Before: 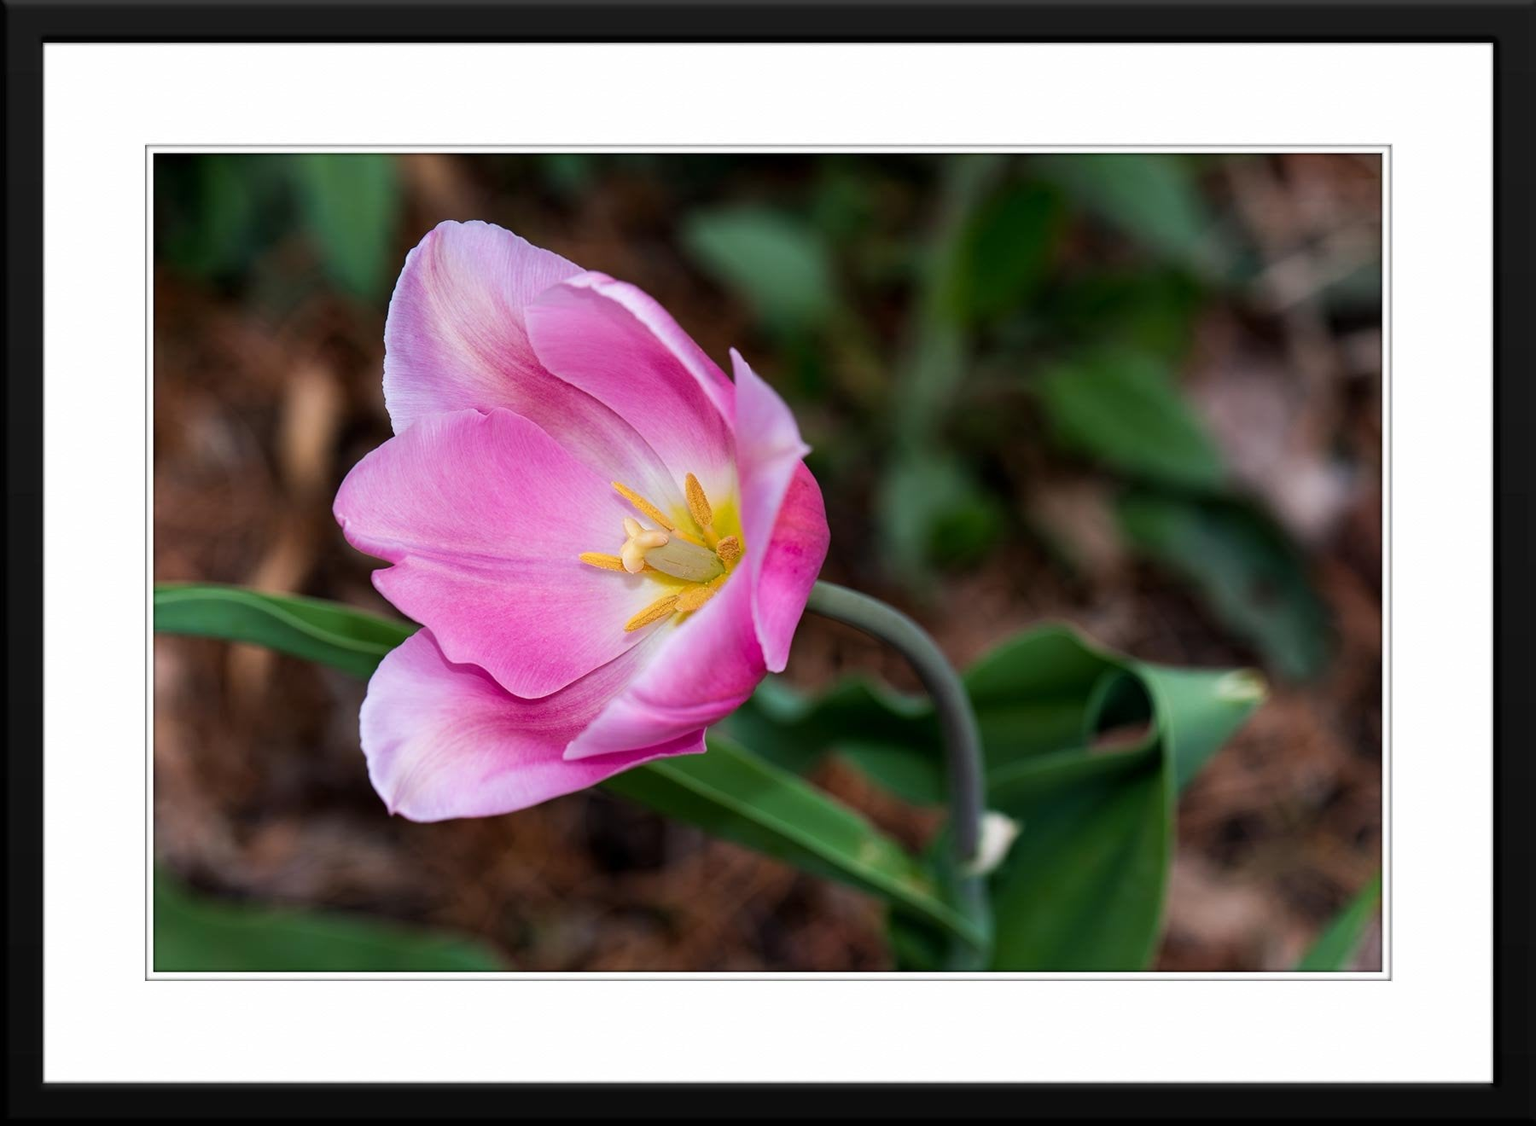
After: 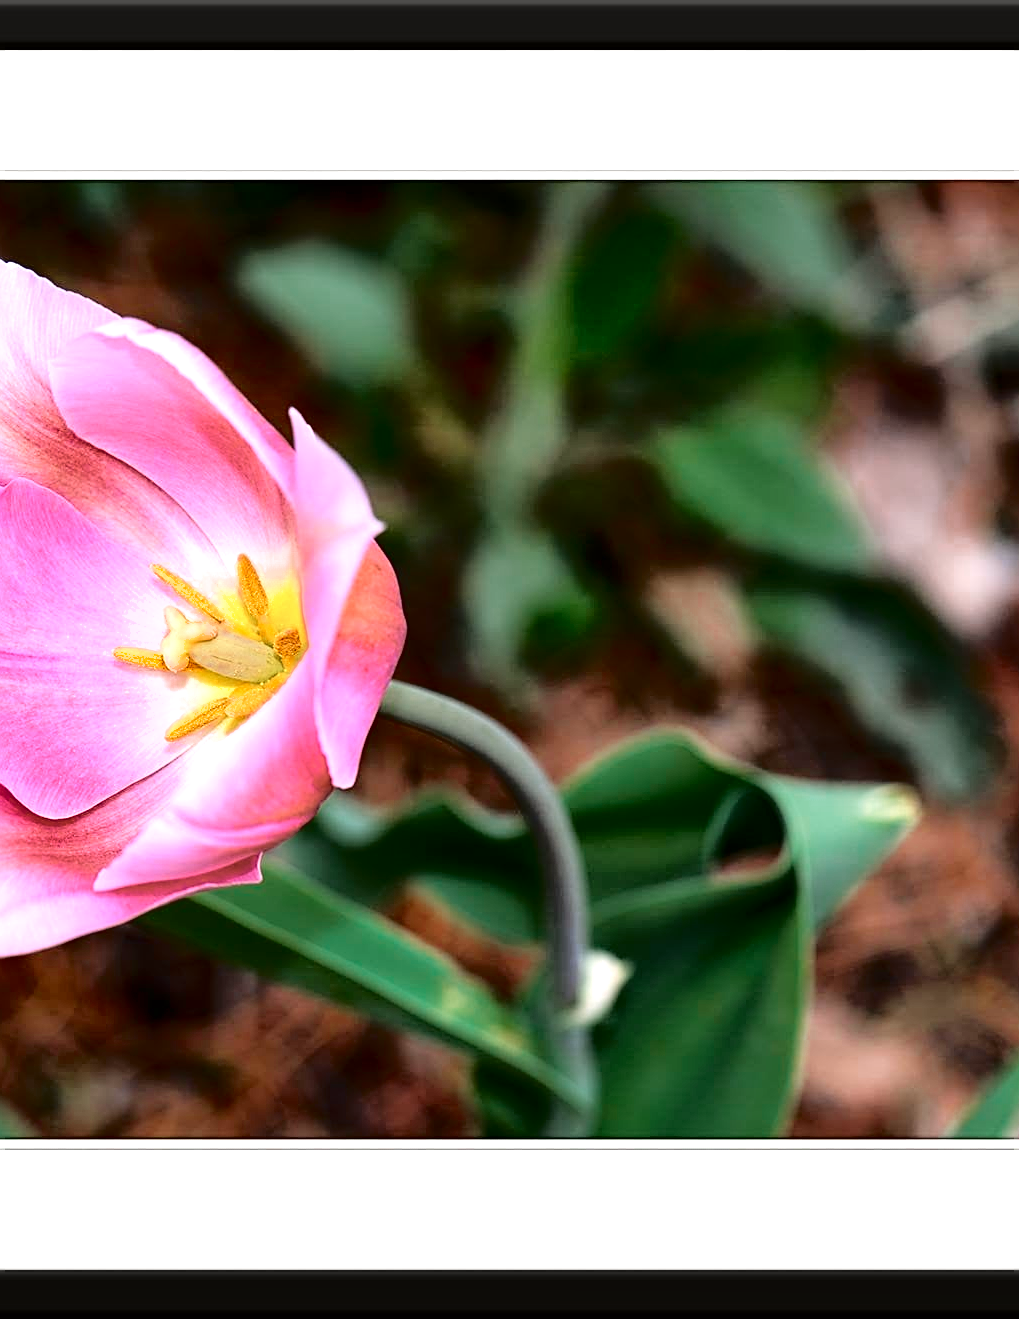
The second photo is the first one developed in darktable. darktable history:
sharpen: on, module defaults
contrast brightness saturation: contrast 0.13, brightness -0.05, saturation 0.16
exposure: black level correction 0, exposure 1 EV, compensate exposure bias true, compensate highlight preservation false
shadows and highlights: soften with gaussian
color zones: curves: ch0 [(0, 0.5) (0.125, 0.4) (0.25, 0.5) (0.375, 0.4) (0.5, 0.4) (0.625, 0.6) (0.75, 0.6) (0.875, 0.5)]; ch1 [(0, 0.35) (0.125, 0.45) (0.25, 0.35) (0.375, 0.35) (0.5, 0.35) (0.625, 0.35) (0.75, 0.45) (0.875, 0.35)]; ch2 [(0, 0.6) (0.125, 0.5) (0.25, 0.5) (0.375, 0.6) (0.5, 0.6) (0.625, 0.5) (0.75, 0.5) (0.875, 0.5)]
tone curve: curves: ch0 [(0, 0) (0.058, 0.039) (0.168, 0.123) (0.282, 0.327) (0.45, 0.534) (0.676, 0.751) (0.89, 0.919) (1, 1)]; ch1 [(0, 0) (0.094, 0.081) (0.285, 0.299) (0.385, 0.403) (0.447, 0.455) (0.495, 0.496) (0.544, 0.552) (0.589, 0.612) (0.722, 0.728) (1, 1)]; ch2 [(0, 0) (0.257, 0.217) (0.43, 0.421) (0.498, 0.507) (0.531, 0.544) (0.56, 0.579) (0.625, 0.66) (1, 1)], color space Lab, independent channels, preserve colors none
crop: left 31.458%, top 0%, right 11.876%
